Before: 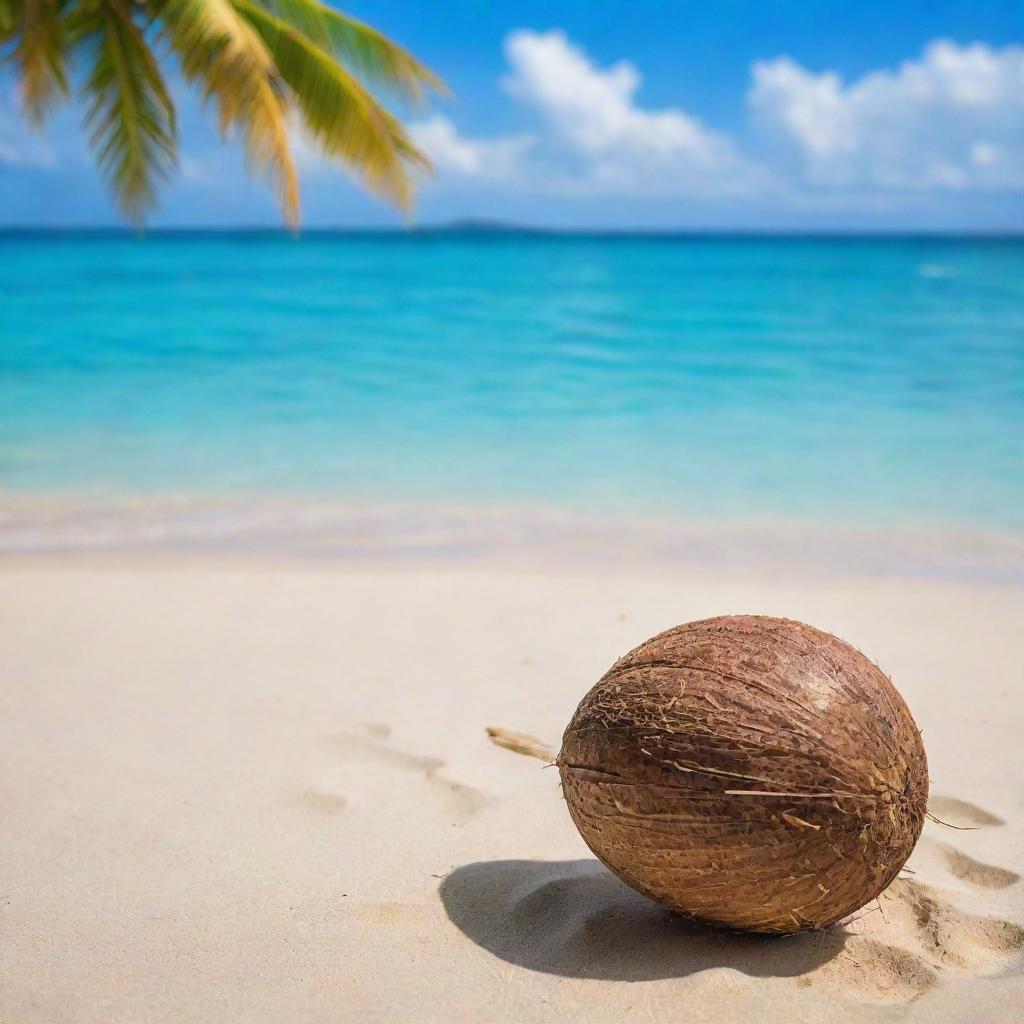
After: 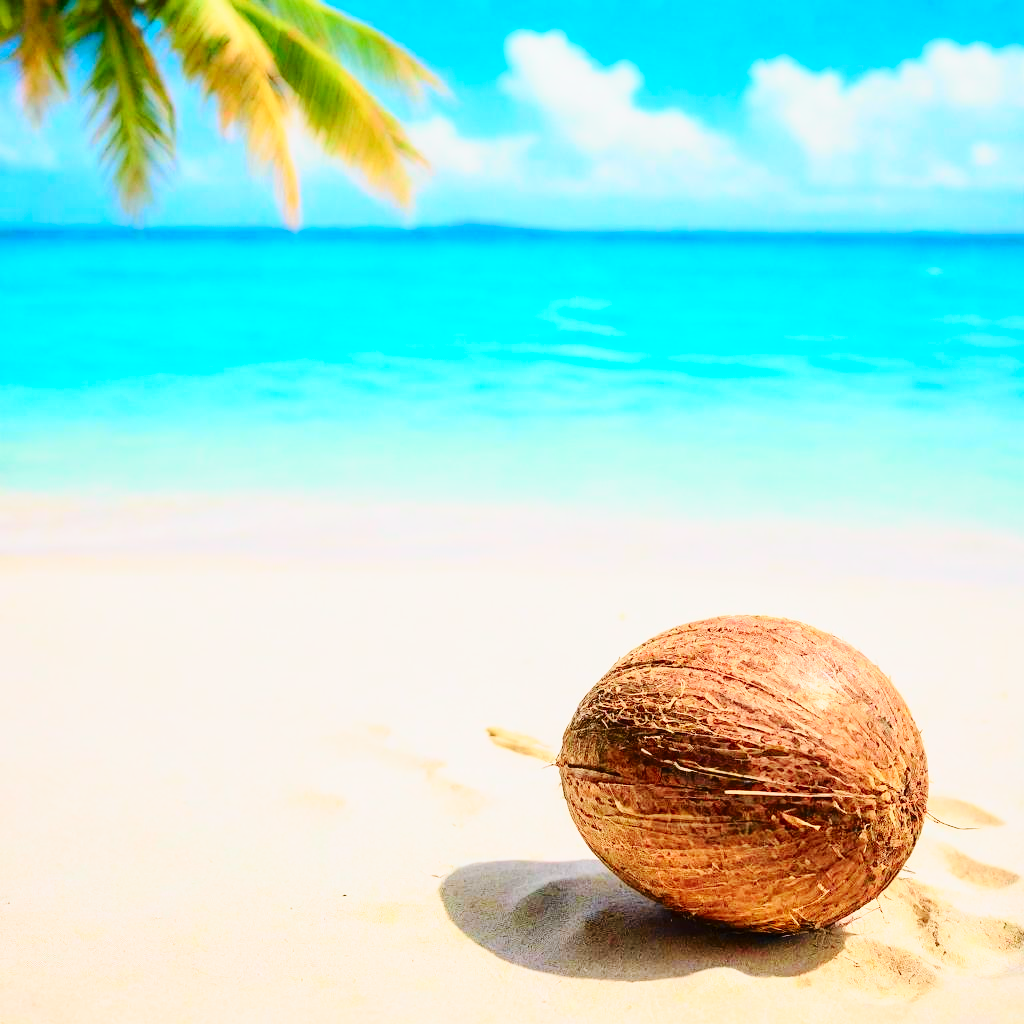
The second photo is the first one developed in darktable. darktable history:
tone curve: curves: ch0 [(0, 0.003) (0.044, 0.032) (0.12, 0.089) (0.19, 0.175) (0.271, 0.294) (0.457, 0.546) (0.588, 0.71) (0.701, 0.815) (0.86, 0.922) (1, 0.982)]; ch1 [(0, 0) (0.247, 0.215) (0.433, 0.382) (0.466, 0.426) (0.493, 0.481) (0.501, 0.5) (0.517, 0.524) (0.557, 0.582) (0.598, 0.651) (0.671, 0.735) (0.796, 0.85) (1, 1)]; ch2 [(0, 0) (0.249, 0.216) (0.357, 0.317) (0.448, 0.432) (0.478, 0.492) (0.498, 0.499) (0.517, 0.53) (0.537, 0.57) (0.569, 0.623) (0.61, 0.663) (0.706, 0.75) (0.808, 0.809) (0.991, 0.968)], color space Lab, independent channels, preserve colors none
base curve: curves: ch0 [(0, 0) (0.028, 0.03) (0.121, 0.232) (0.46, 0.748) (0.859, 0.968) (1, 1)], preserve colors none
